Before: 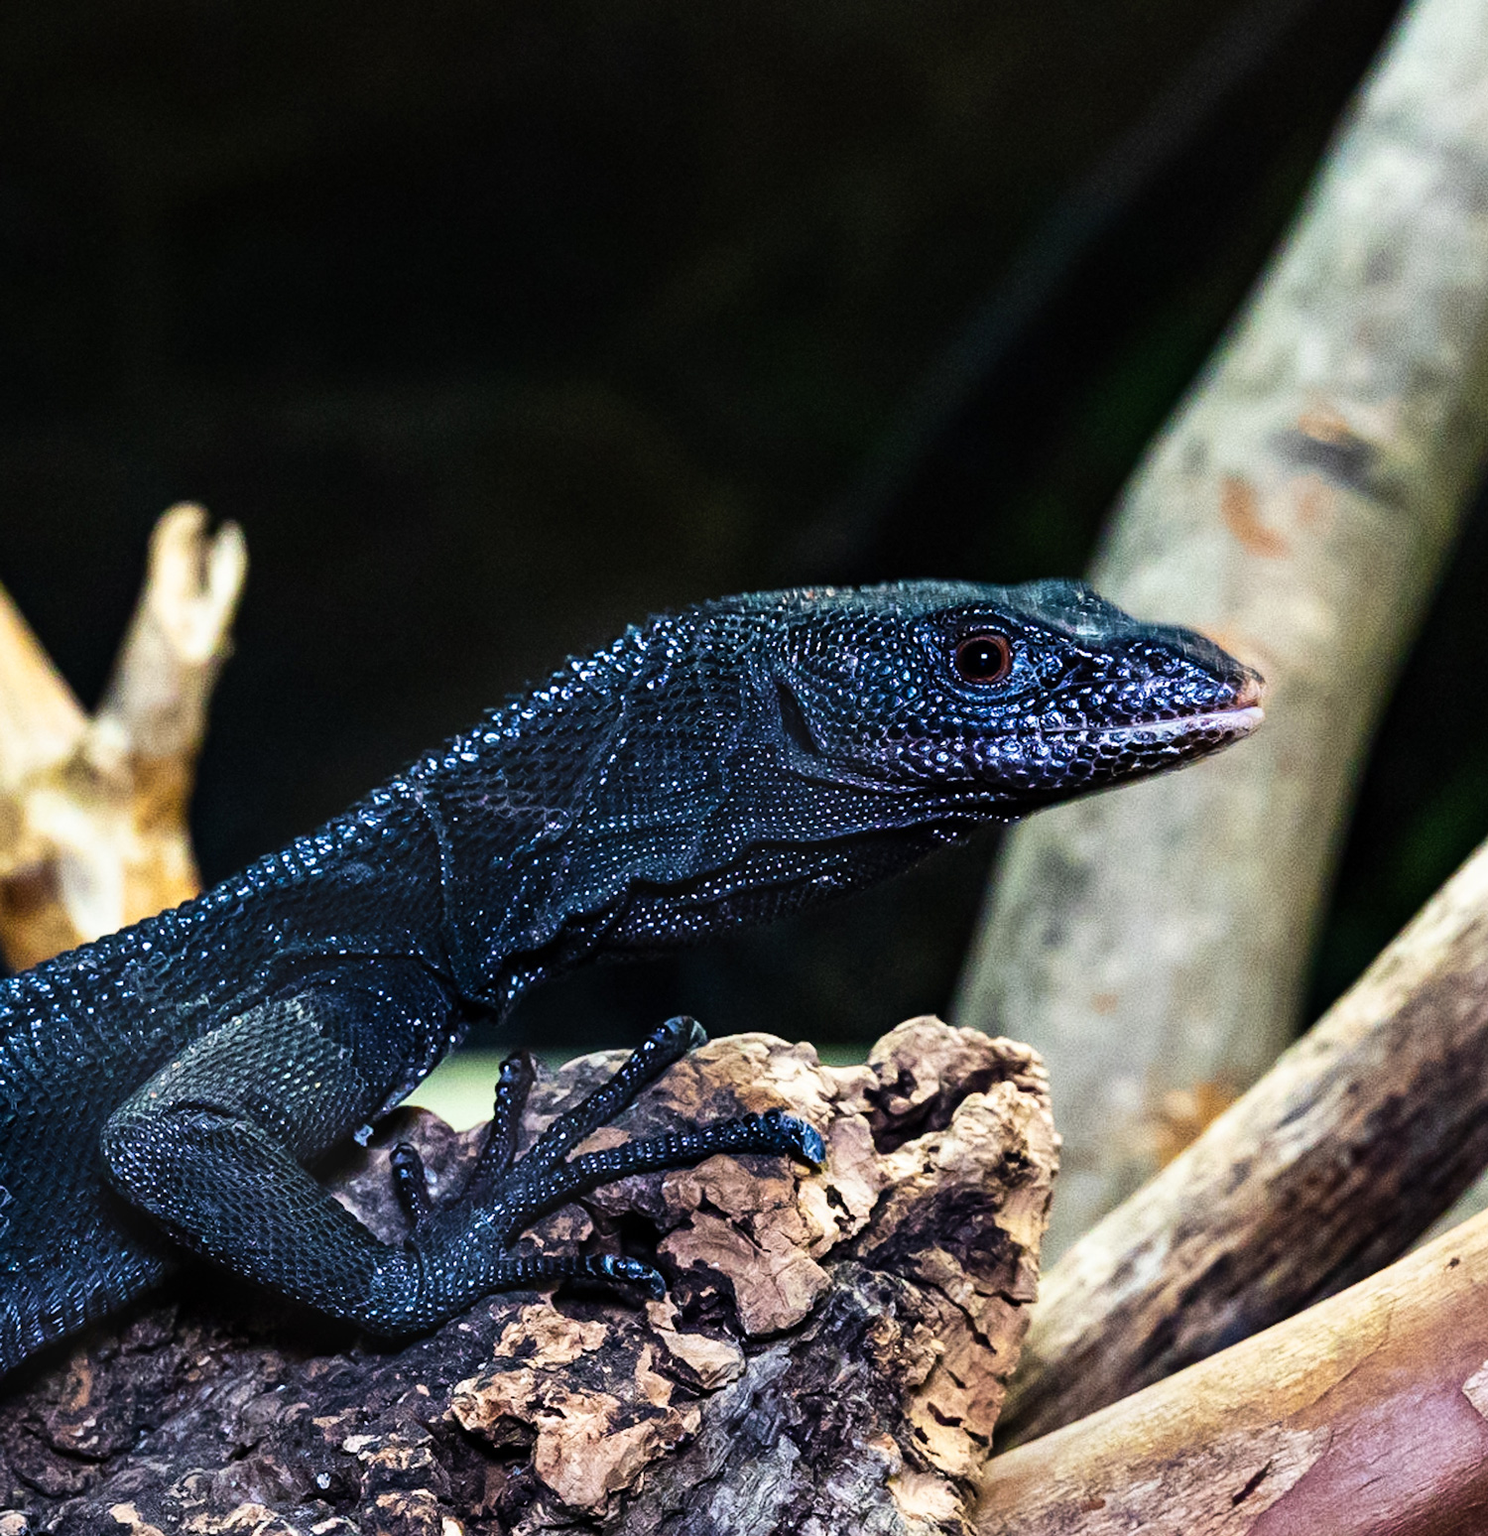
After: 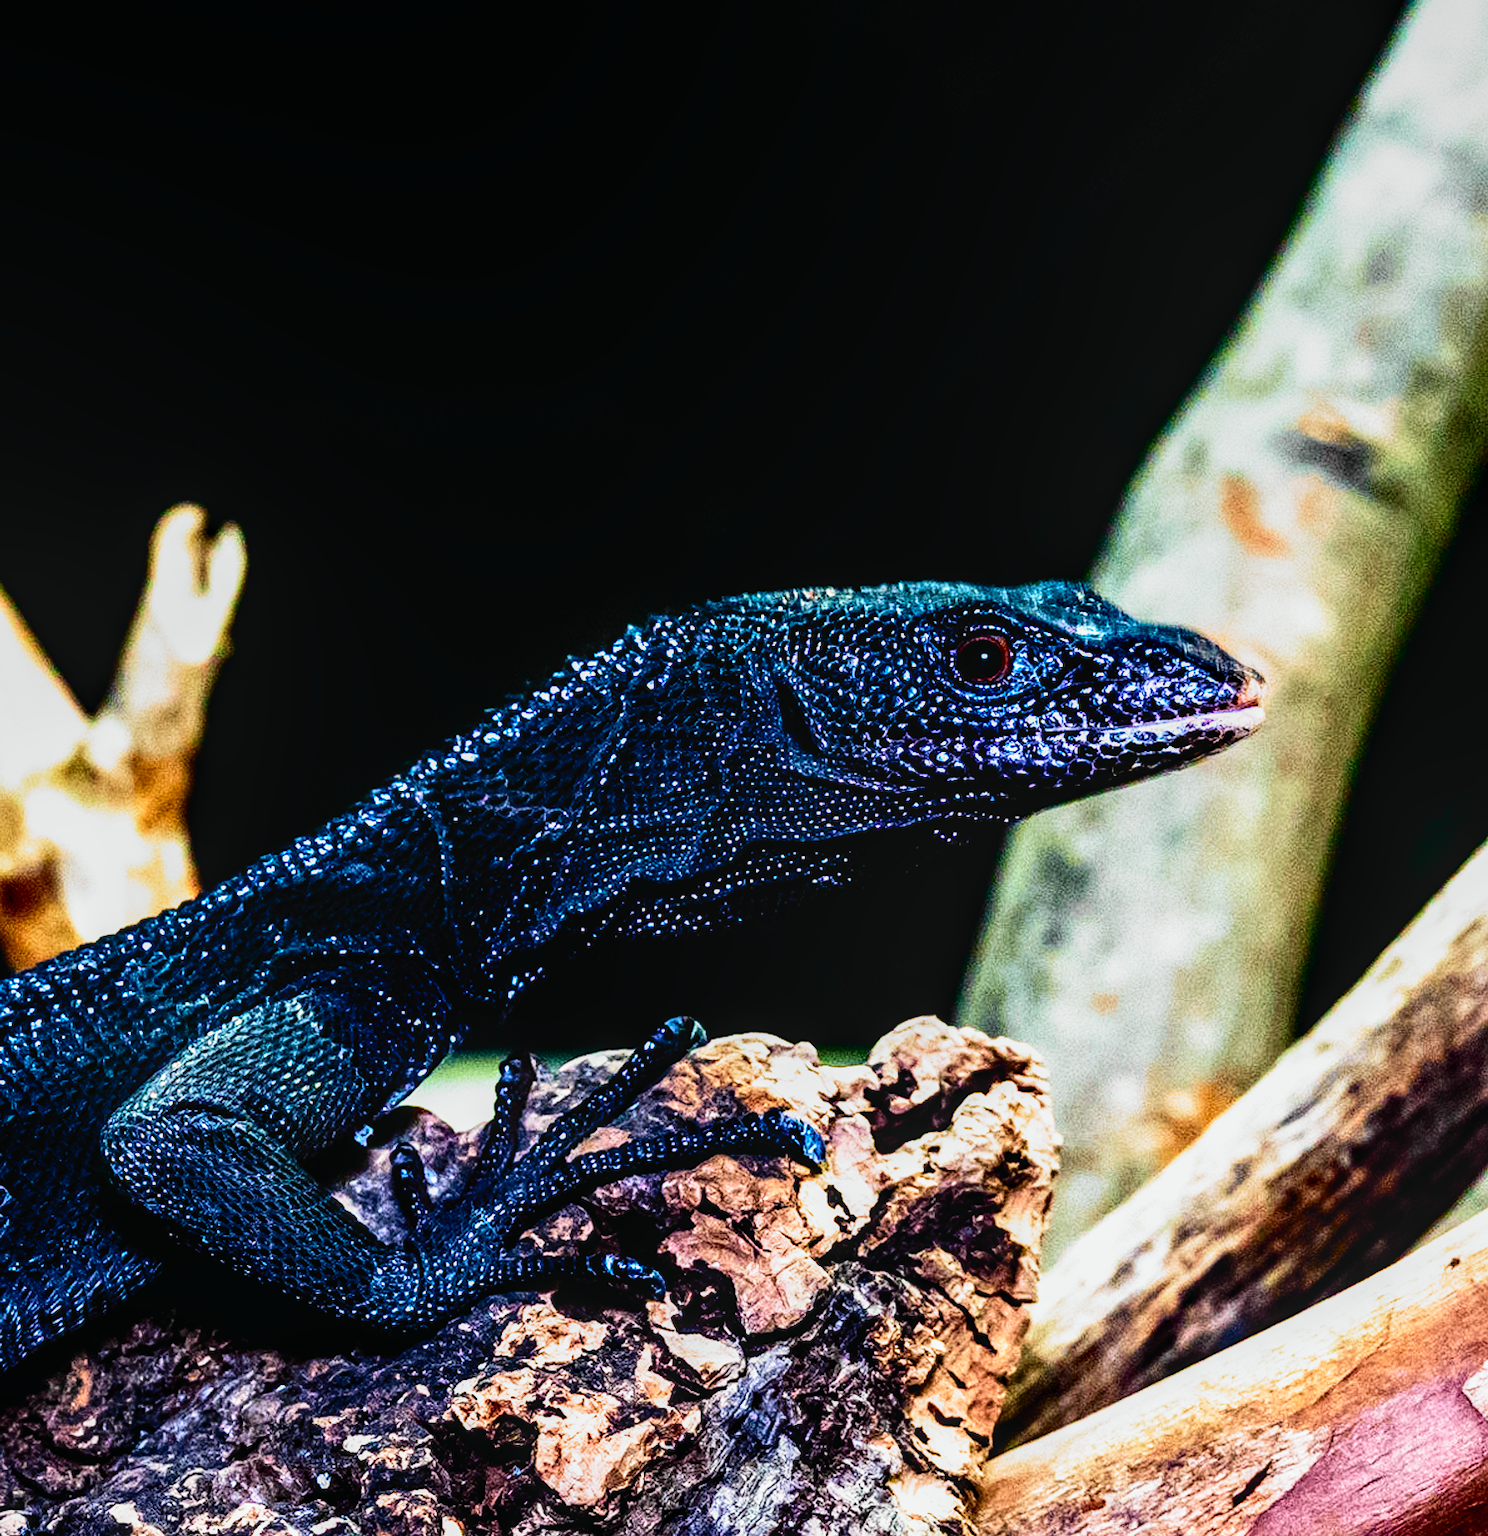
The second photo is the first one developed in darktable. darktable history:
filmic rgb: black relative exposure -8.2 EV, white relative exposure 2.2 EV, threshold 3 EV, hardness 7.11, latitude 75%, contrast 1.325, highlights saturation mix -2%, shadows ↔ highlights balance 30%, preserve chrominance no, color science v5 (2021), contrast in shadows safe, contrast in highlights safe, enable highlight reconstruction true
tone curve: curves: ch0 [(0, 0.003) (0.044, 0.032) (0.12, 0.089) (0.19, 0.164) (0.269, 0.269) (0.473, 0.533) (0.595, 0.695) (0.718, 0.823) (0.855, 0.931) (1, 0.982)]; ch1 [(0, 0) (0.243, 0.245) (0.427, 0.387) (0.493, 0.481) (0.501, 0.5) (0.521, 0.528) (0.554, 0.586) (0.607, 0.655) (0.671, 0.735) (0.796, 0.85) (1, 1)]; ch2 [(0, 0) (0.249, 0.216) (0.357, 0.317) (0.448, 0.432) (0.478, 0.492) (0.498, 0.499) (0.517, 0.519) (0.537, 0.57) (0.569, 0.623) (0.61, 0.663) (0.706, 0.75) (0.808, 0.809) (0.991, 0.968)], color space Lab, independent channels, preserve colors none
local contrast: on, module defaults
